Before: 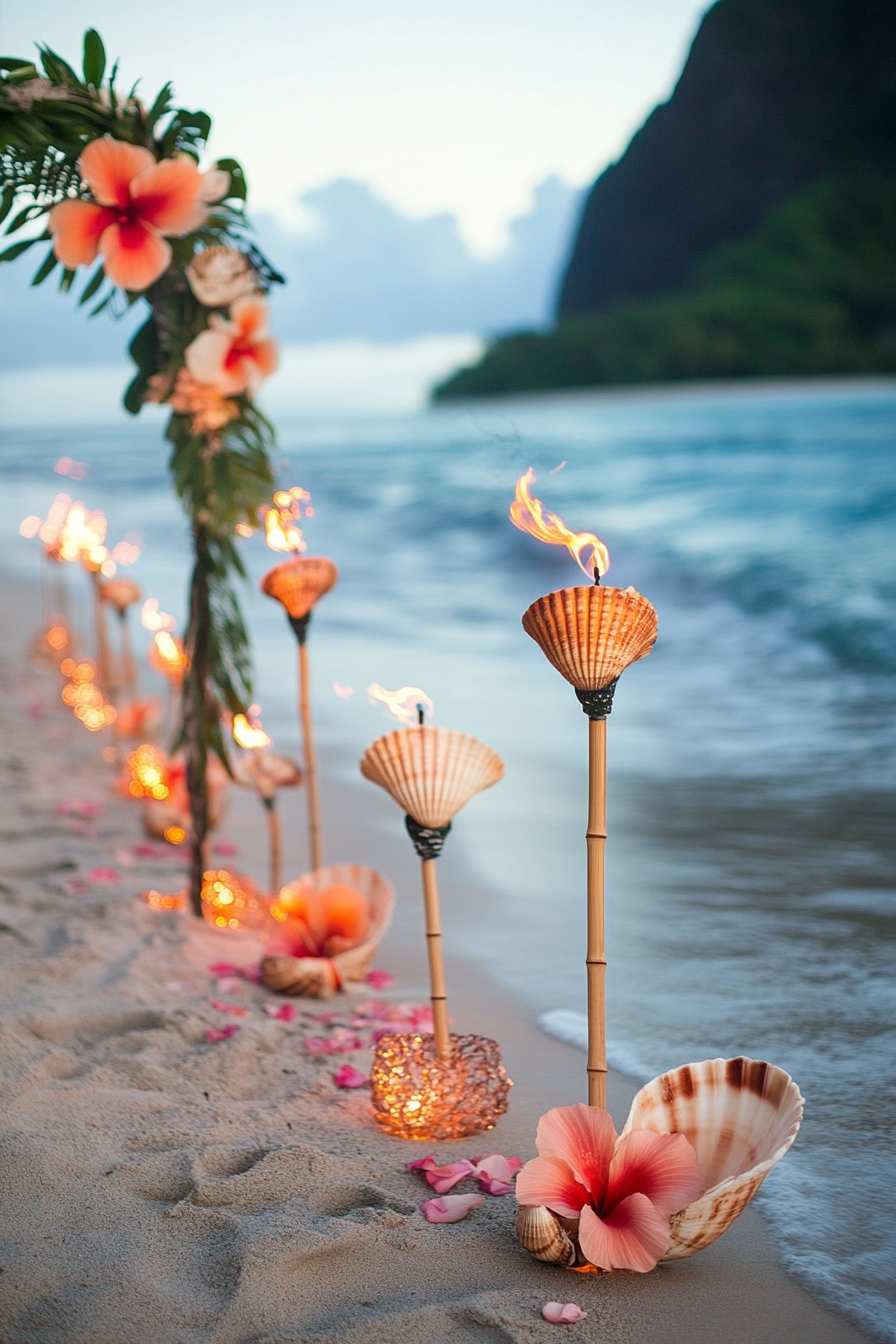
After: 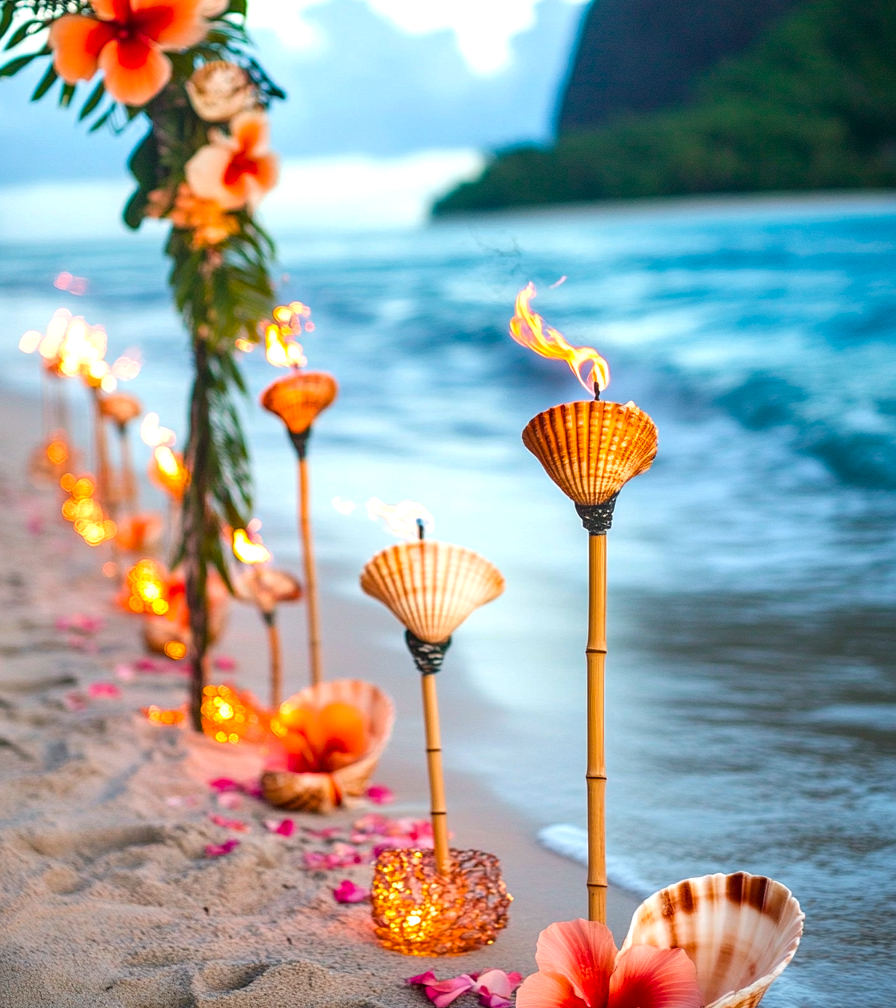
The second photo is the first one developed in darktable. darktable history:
color balance rgb: perceptual saturation grading › global saturation 36%, perceptual brilliance grading › global brilliance 10%, global vibrance 20%
local contrast: on, module defaults
crop: top 13.819%, bottom 11.169%
